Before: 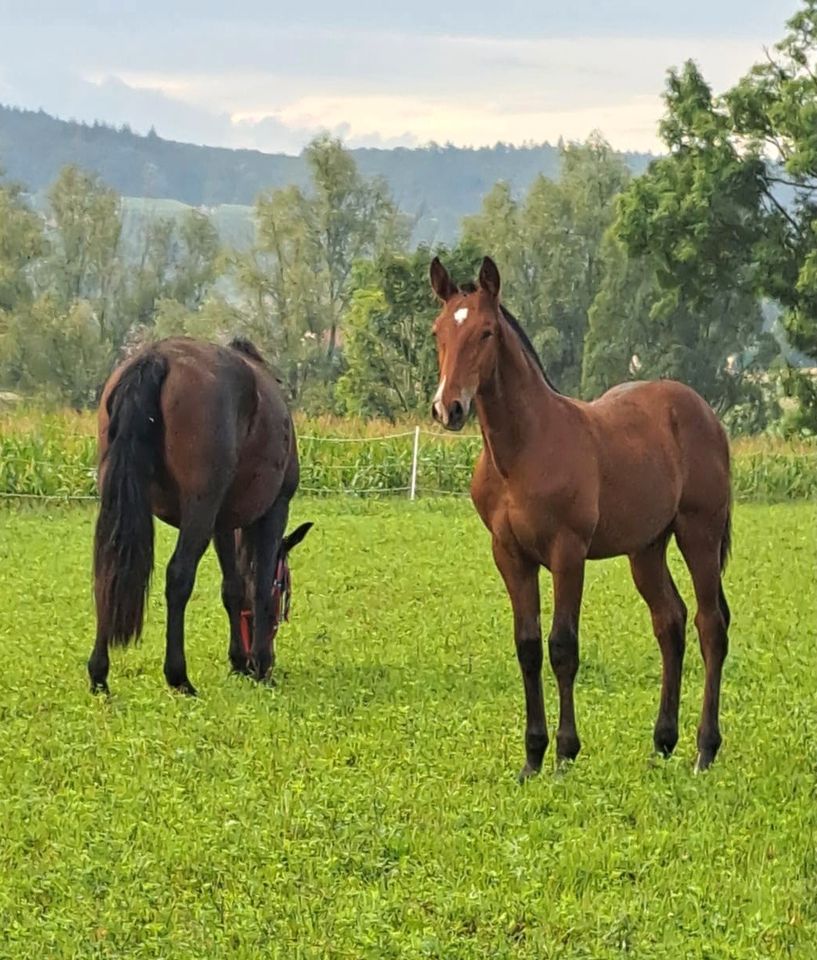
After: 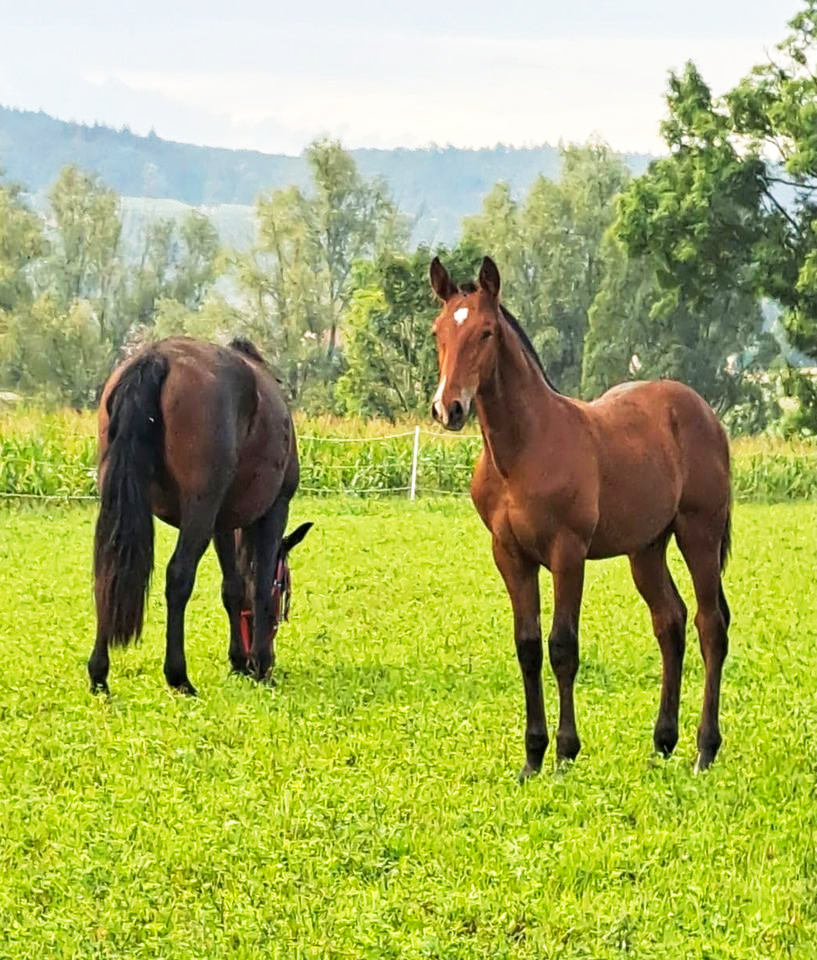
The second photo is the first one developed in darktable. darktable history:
base curve: curves: ch0 [(0, 0) (0.005, 0.002) (0.193, 0.295) (0.399, 0.664) (0.75, 0.928) (1, 1)], preserve colors none
